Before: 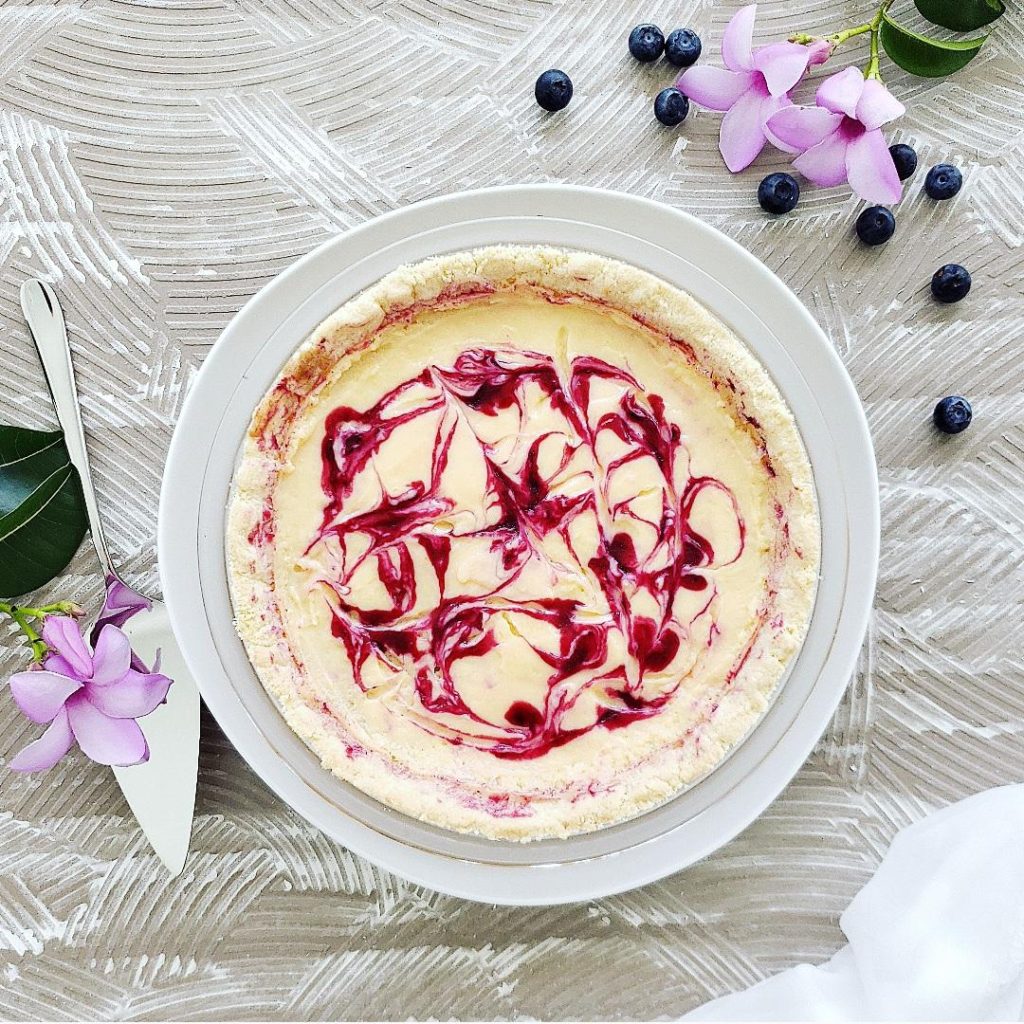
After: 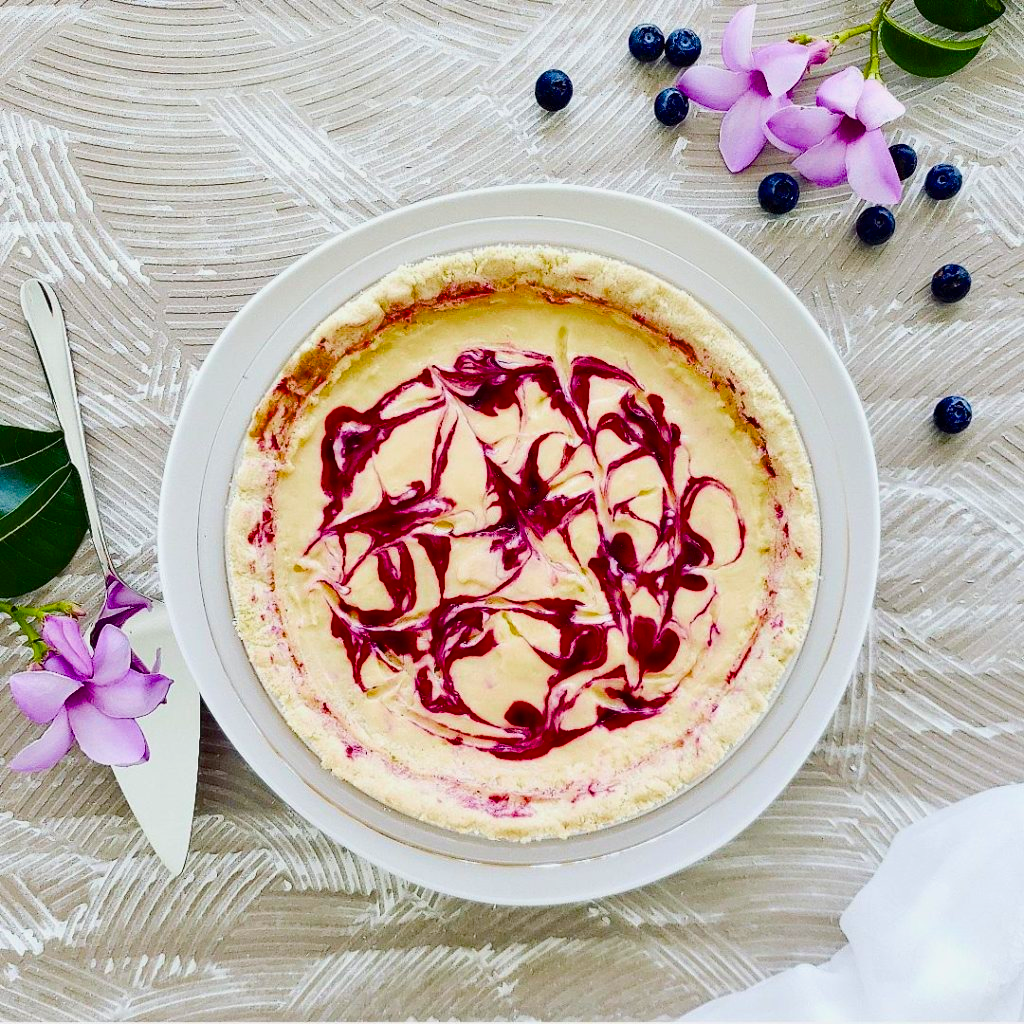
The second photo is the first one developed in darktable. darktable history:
color balance rgb: shadows lift › hue 85.15°, perceptual saturation grading › global saturation 36.515%, perceptual saturation grading › shadows 34.691%, perceptual brilliance grading › highlights 7.609%, perceptual brilliance grading › mid-tones 4.375%, perceptual brilliance grading › shadows 1.929%, global vibrance -7.656%, contrast -13.28%, saturation formula JzAzBz (2021)
